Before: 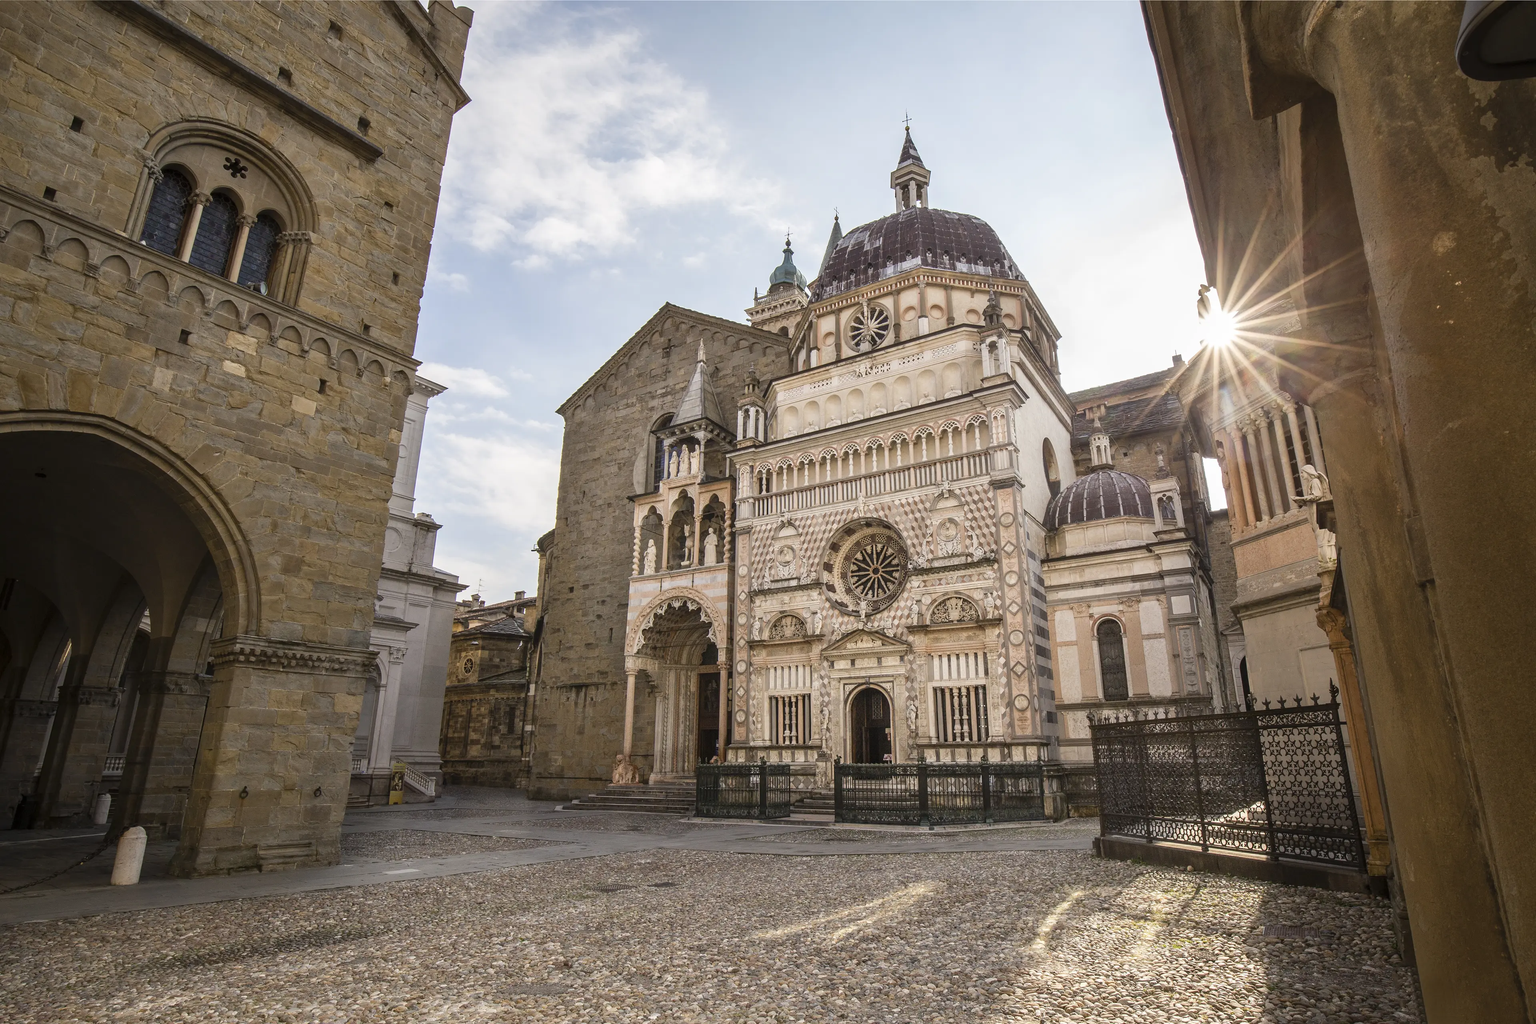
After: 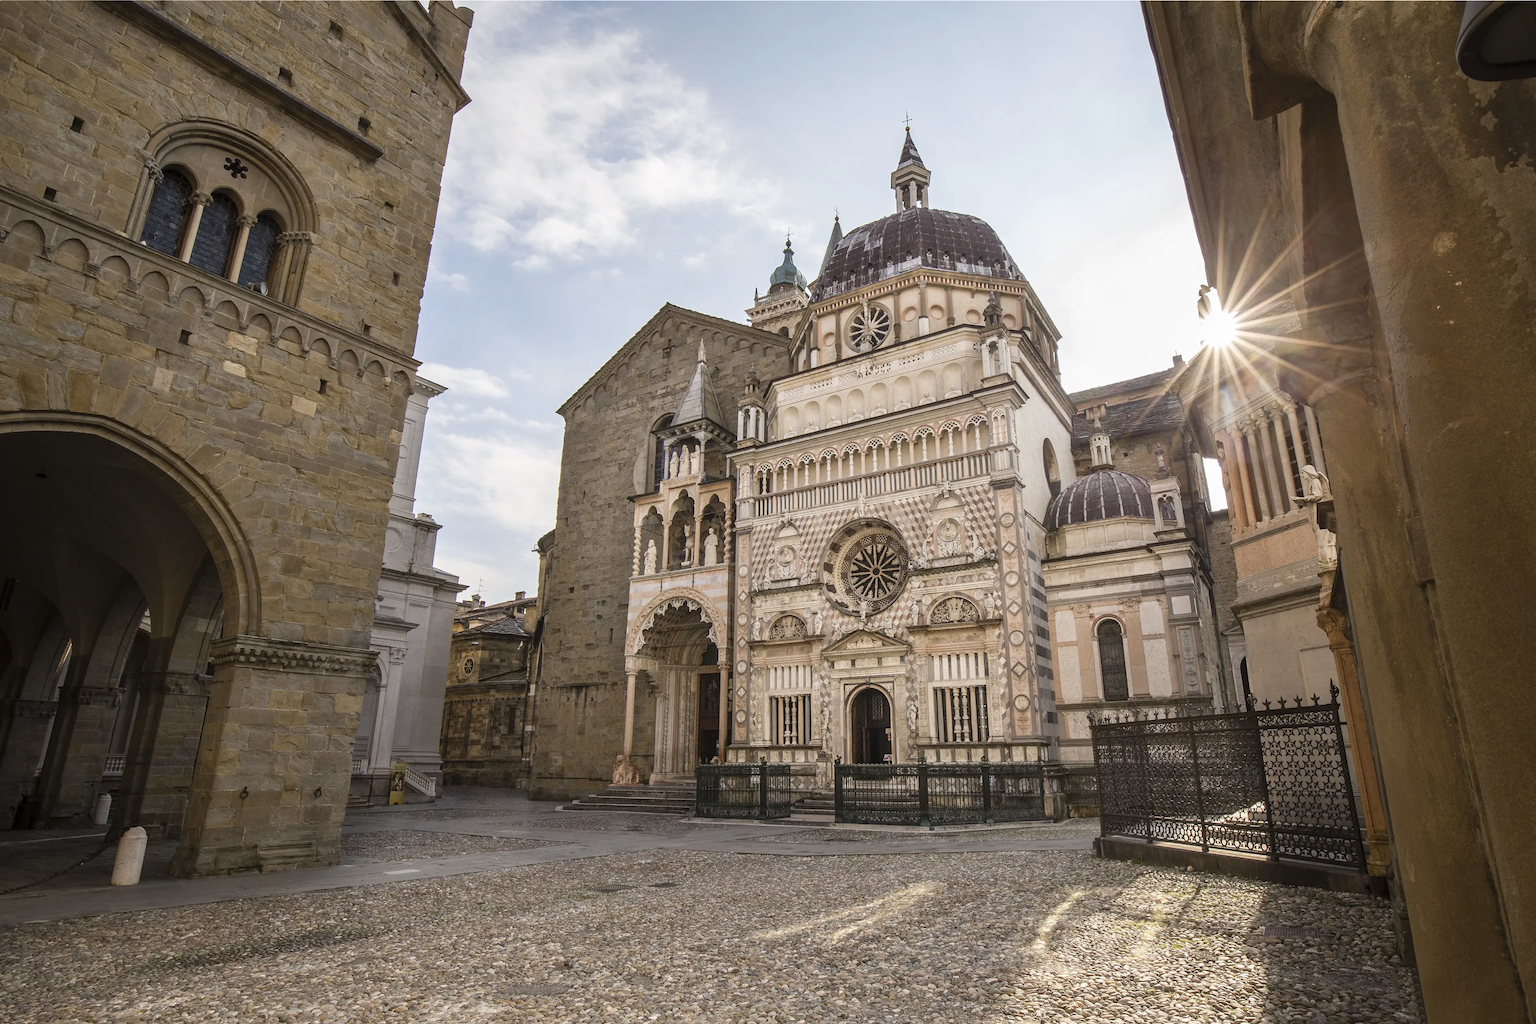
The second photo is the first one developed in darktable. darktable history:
contrast brightness saturation: saturation -0.037
